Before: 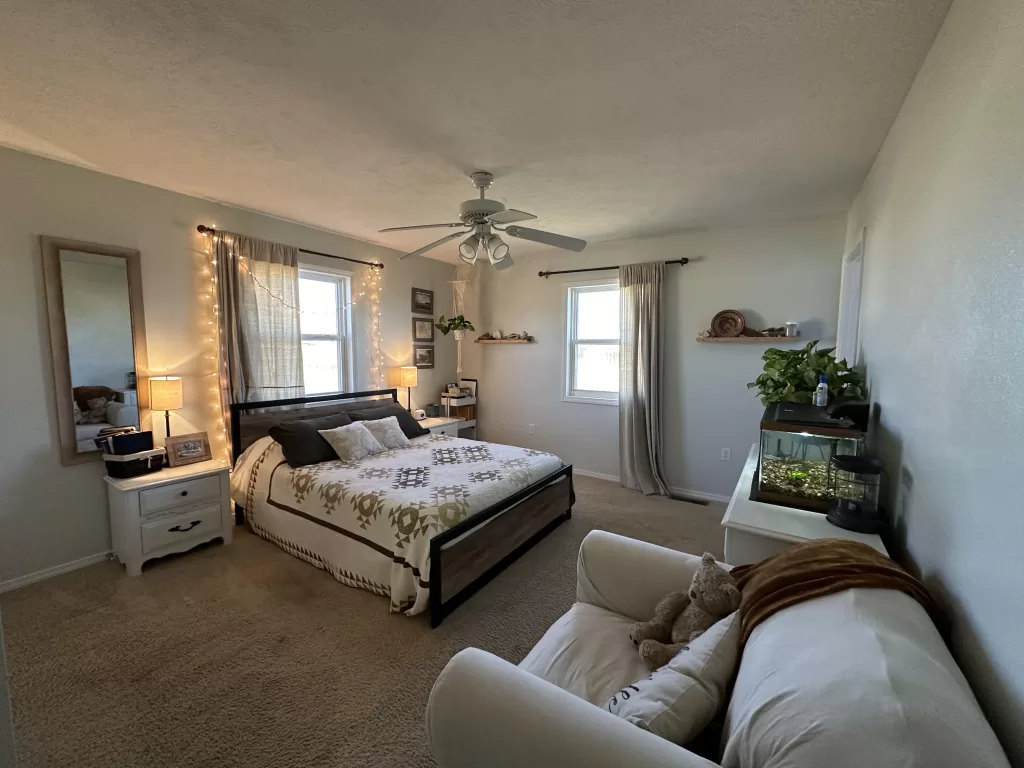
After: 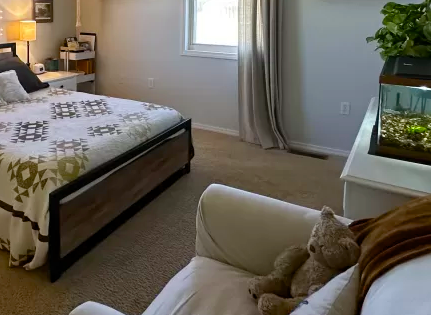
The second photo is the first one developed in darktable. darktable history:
color balance rgb: perceptual saturation grading › global saturation 20%, perceptual saturation grading › highlights 2.68%, perceptual saturation grading › shadows 50%
crop: left 37.221%, top 45.169%, right 20.63%, bottom 13.777%
contrast brightness saturation: contrast 0.04, saturation 0.07
